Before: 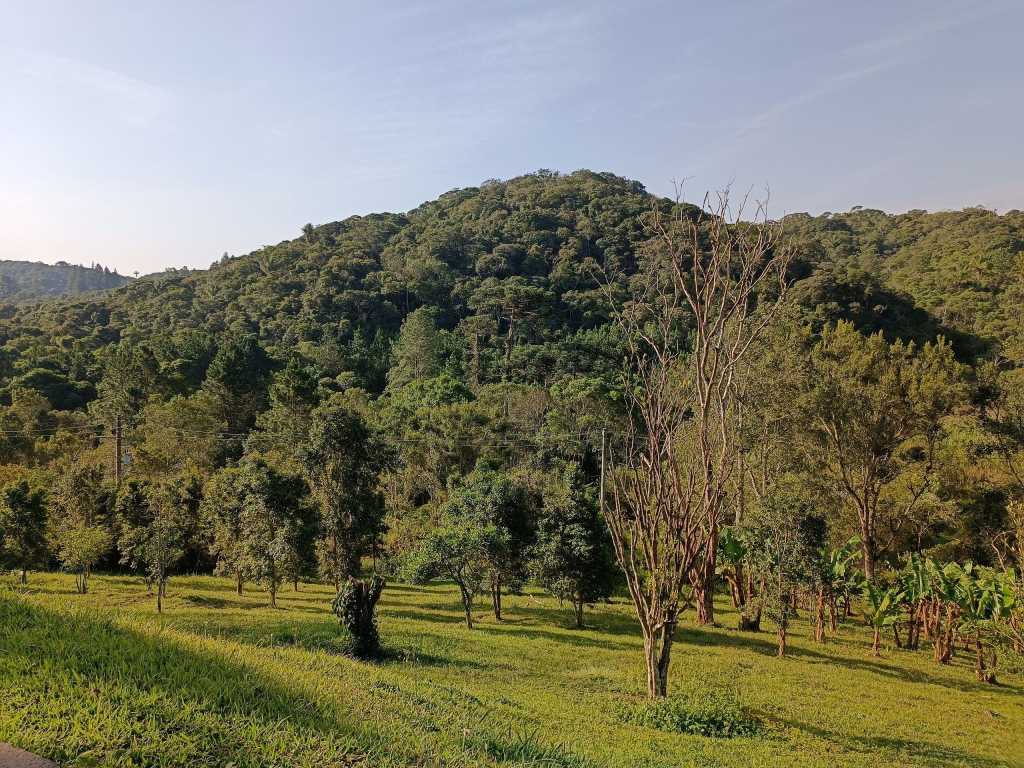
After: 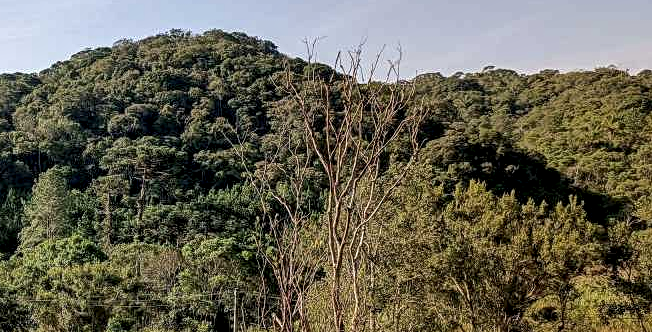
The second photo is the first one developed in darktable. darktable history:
crop: left 36.005%, top 18.293%, right 0.31%, bottom 38.444%
local contrast: highlights 65%, shadows 54%, detail 169%, midtone range 0.514
sharpen: amount 0.2
exposure: black level correction 0.001, compensate highlight preservation false
